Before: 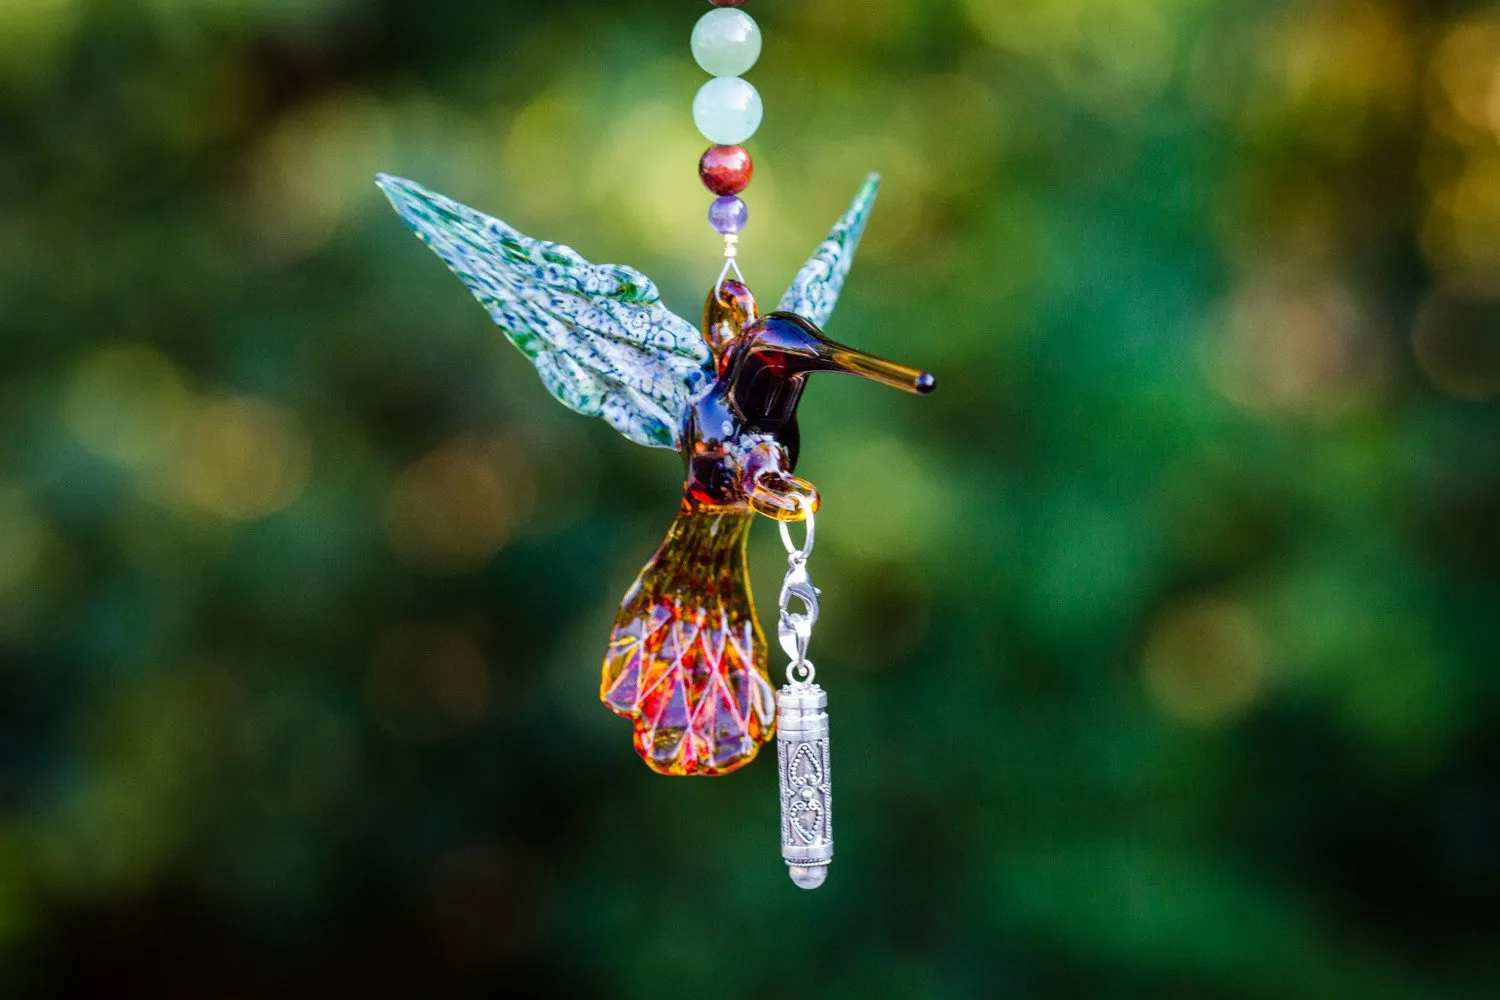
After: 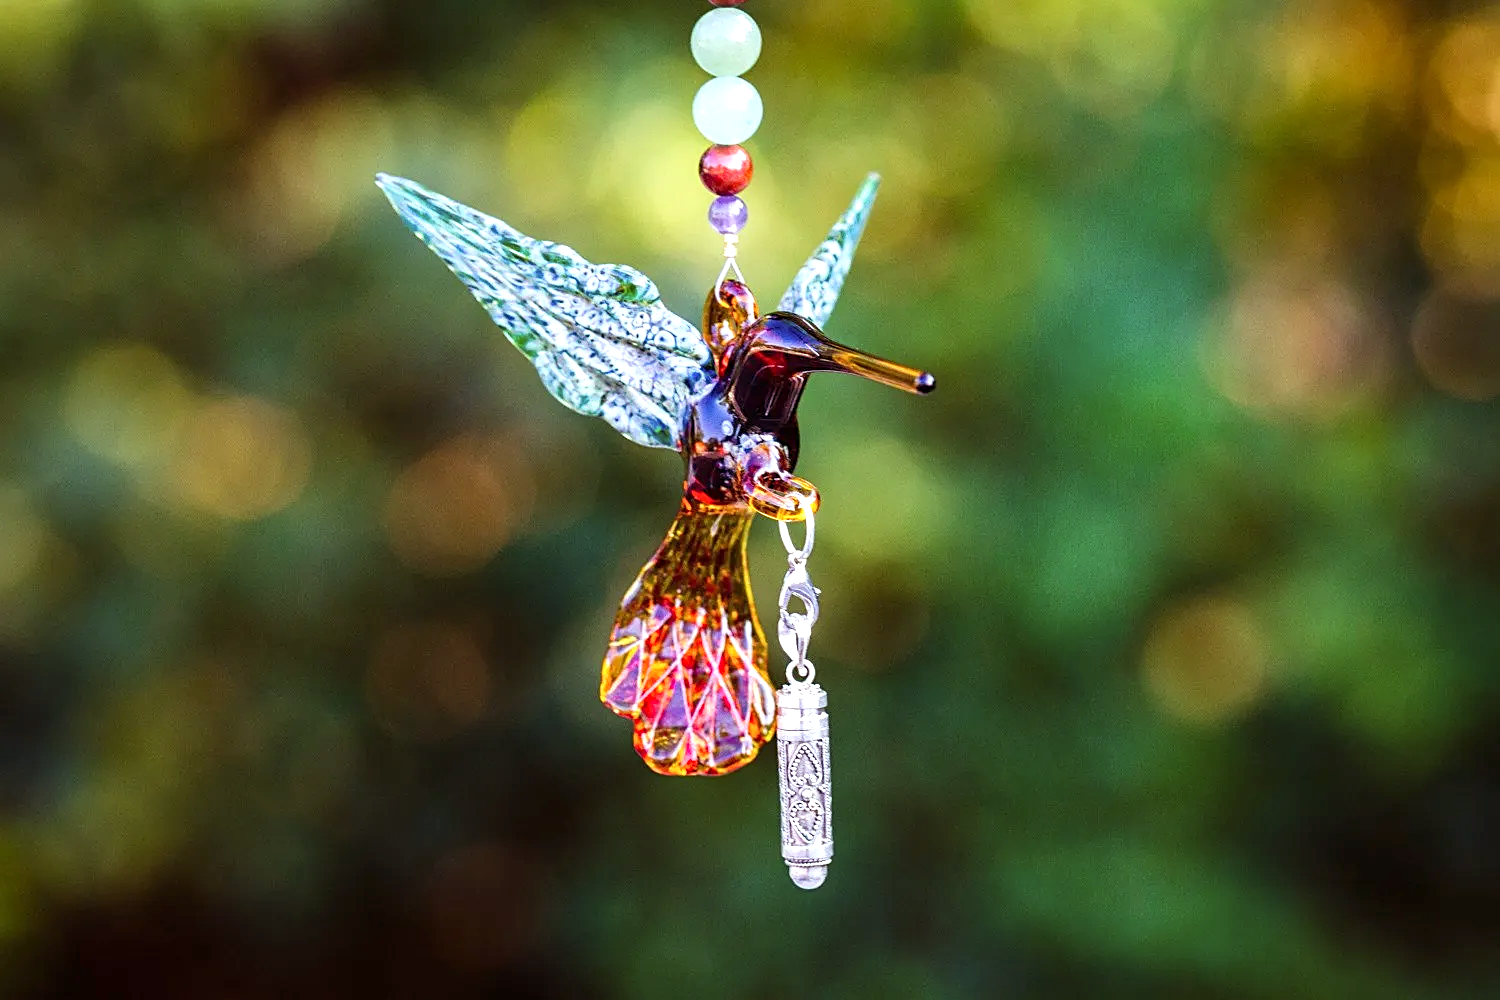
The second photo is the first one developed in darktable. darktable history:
exposure: exposure 0.566 EV, compensate highlight preservation false
sharpen: on, module defaults
rgb levels: mode RGB, independent channels, levels [[0, 0.474, 1], [0, 0.5, 1], [0, 0.5, 1]]
